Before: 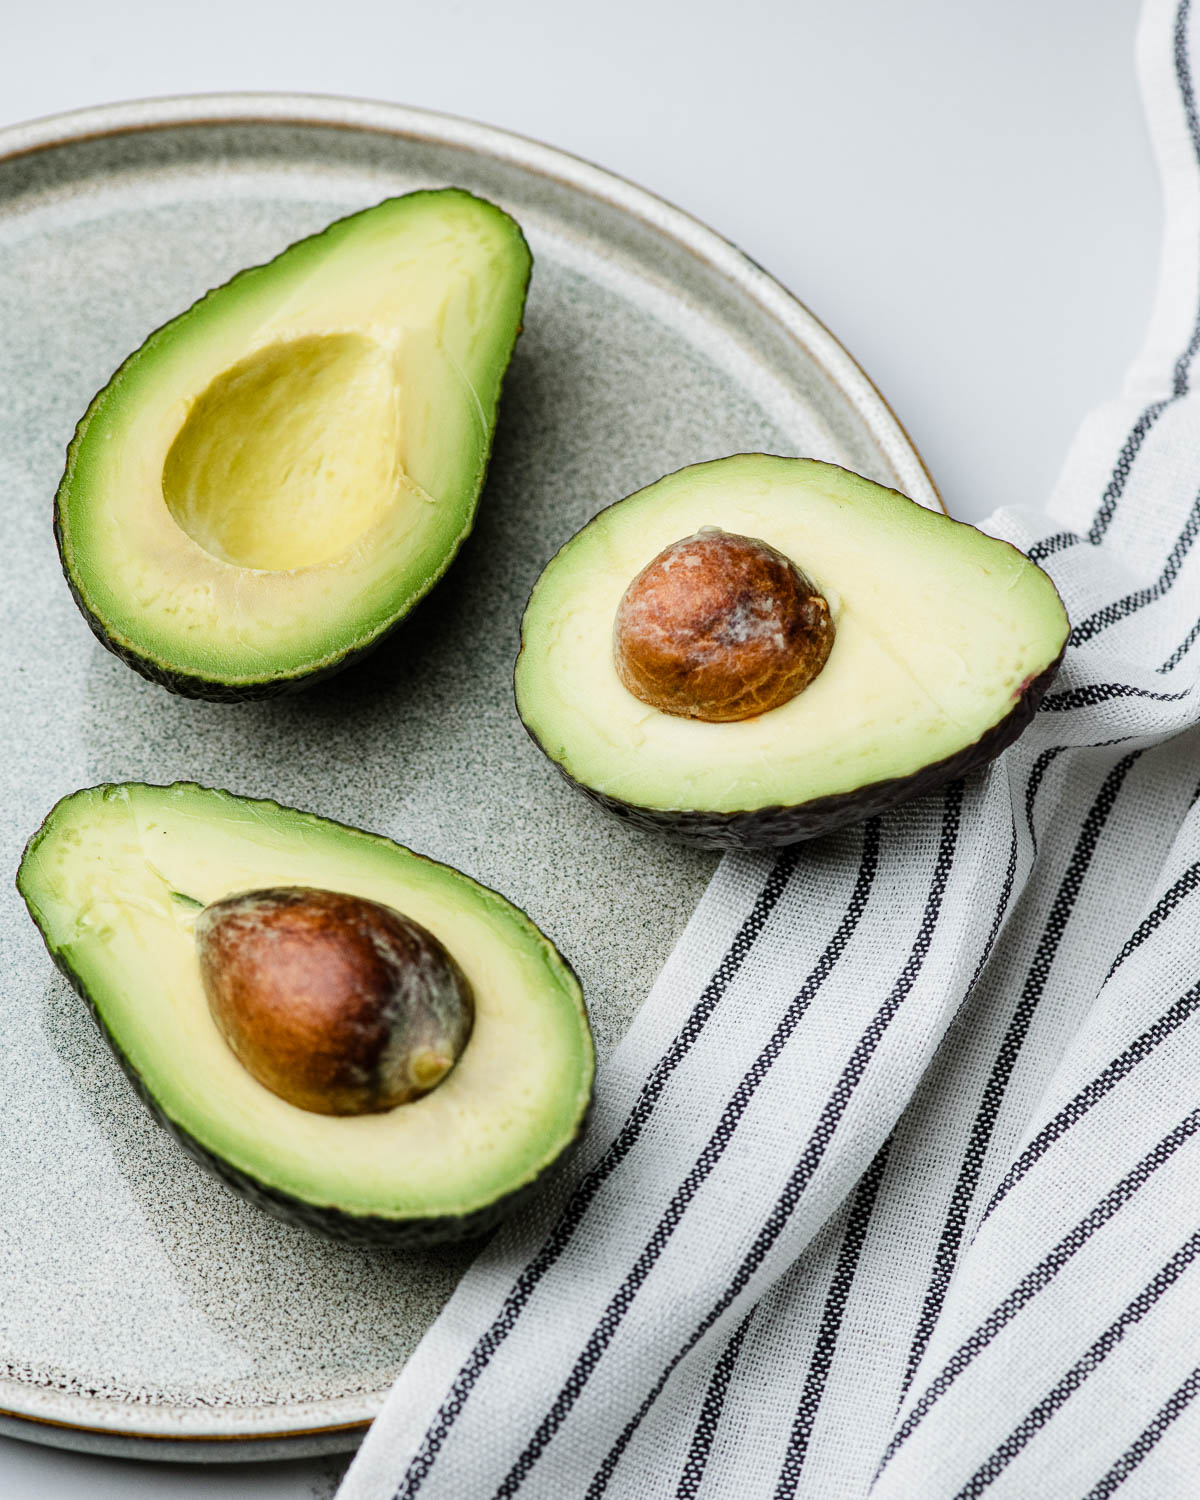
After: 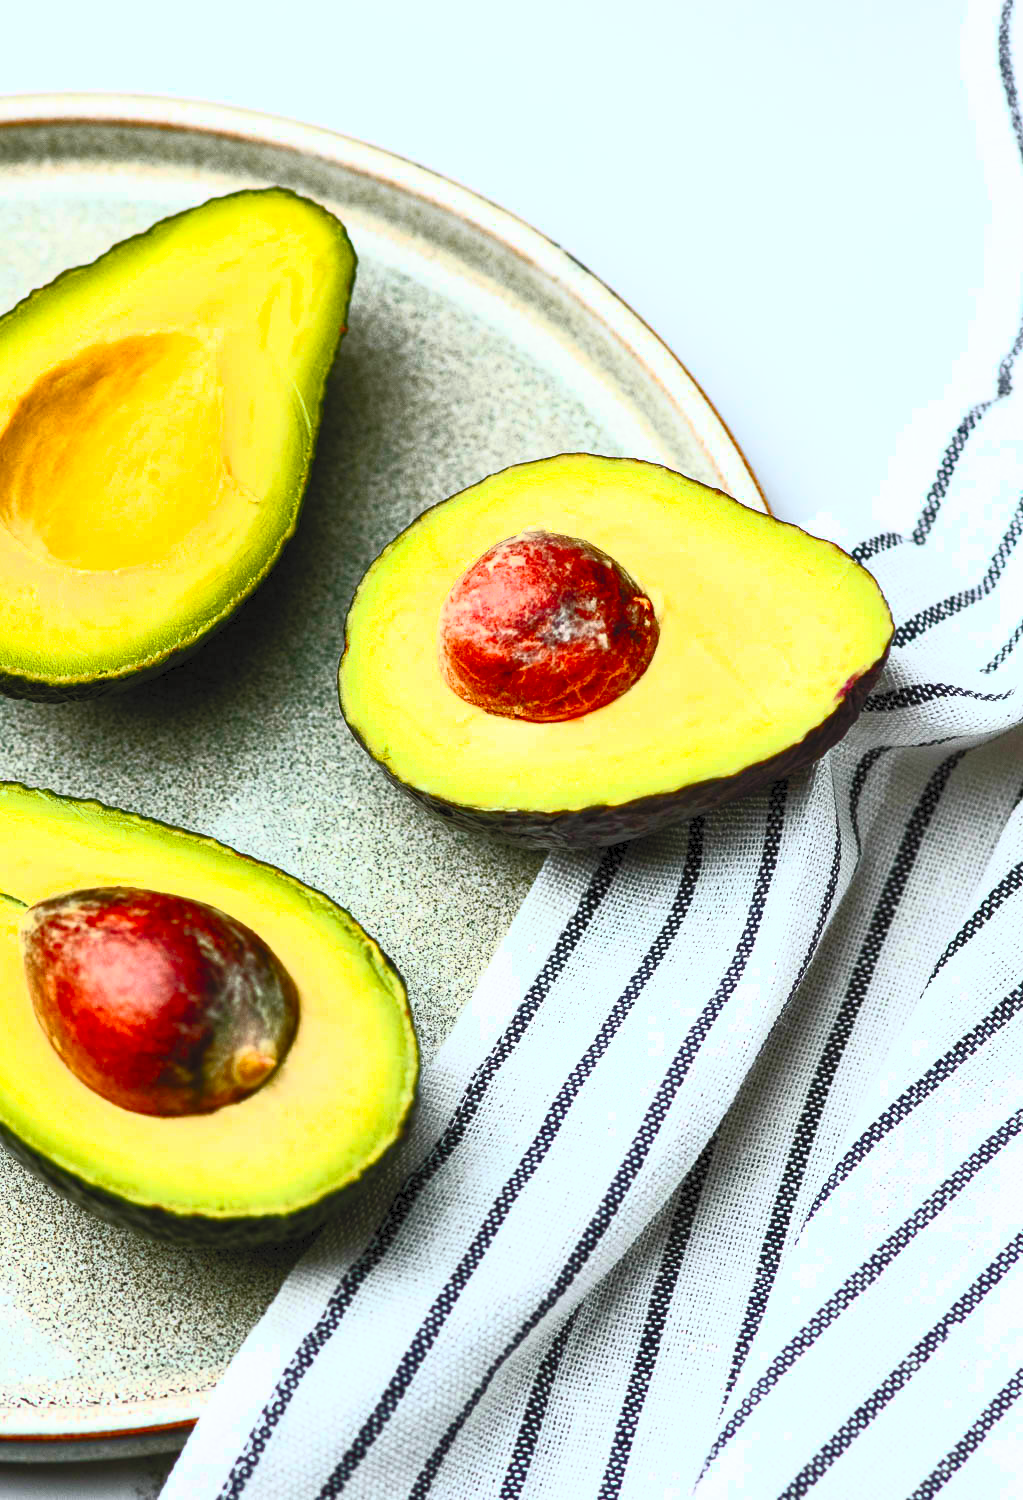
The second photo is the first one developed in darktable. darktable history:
contrast brightness saturation: contrast 0.994, brightness 0.984, saturation 0.994
crop and rotate: left 14.693%
base curve: curves: ch0 [(0, 0) (0.841, 0.609) (1, 1)], preserve colors none
color zones: curves: ch1 [(0.24, 0.629) (0.75, 0.5)]; ch2 [(0.255, 0.454) (0.745, 0.491)]
